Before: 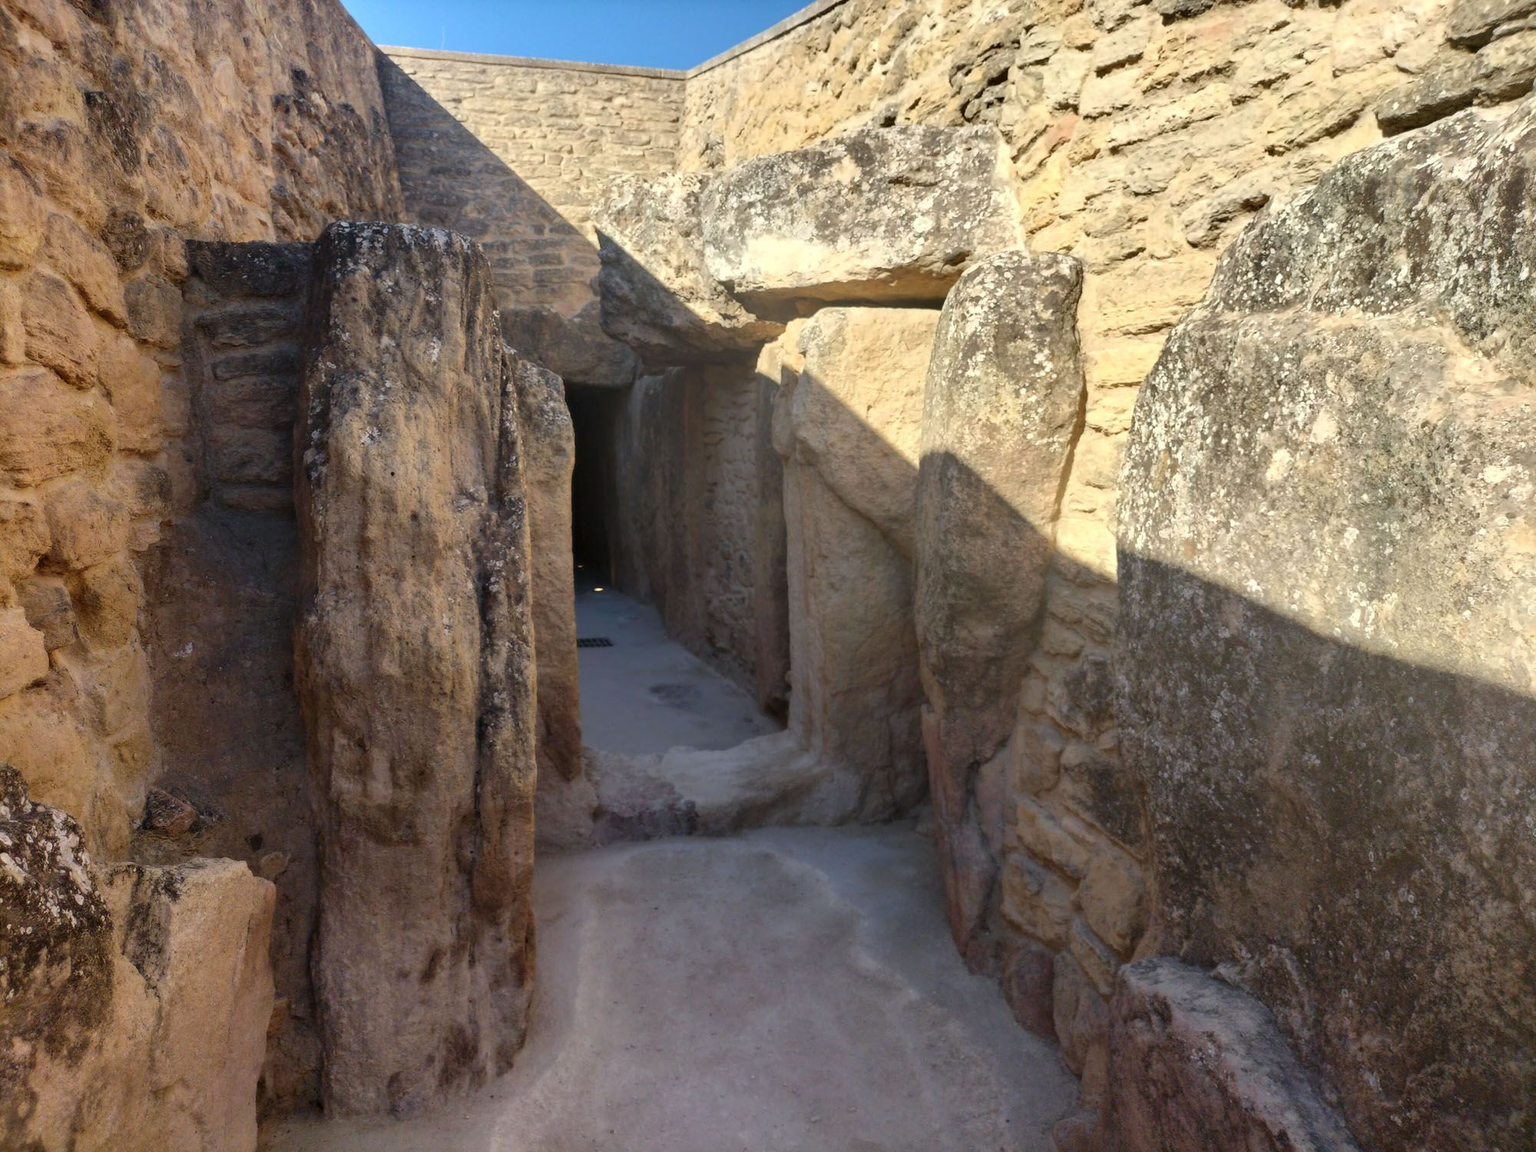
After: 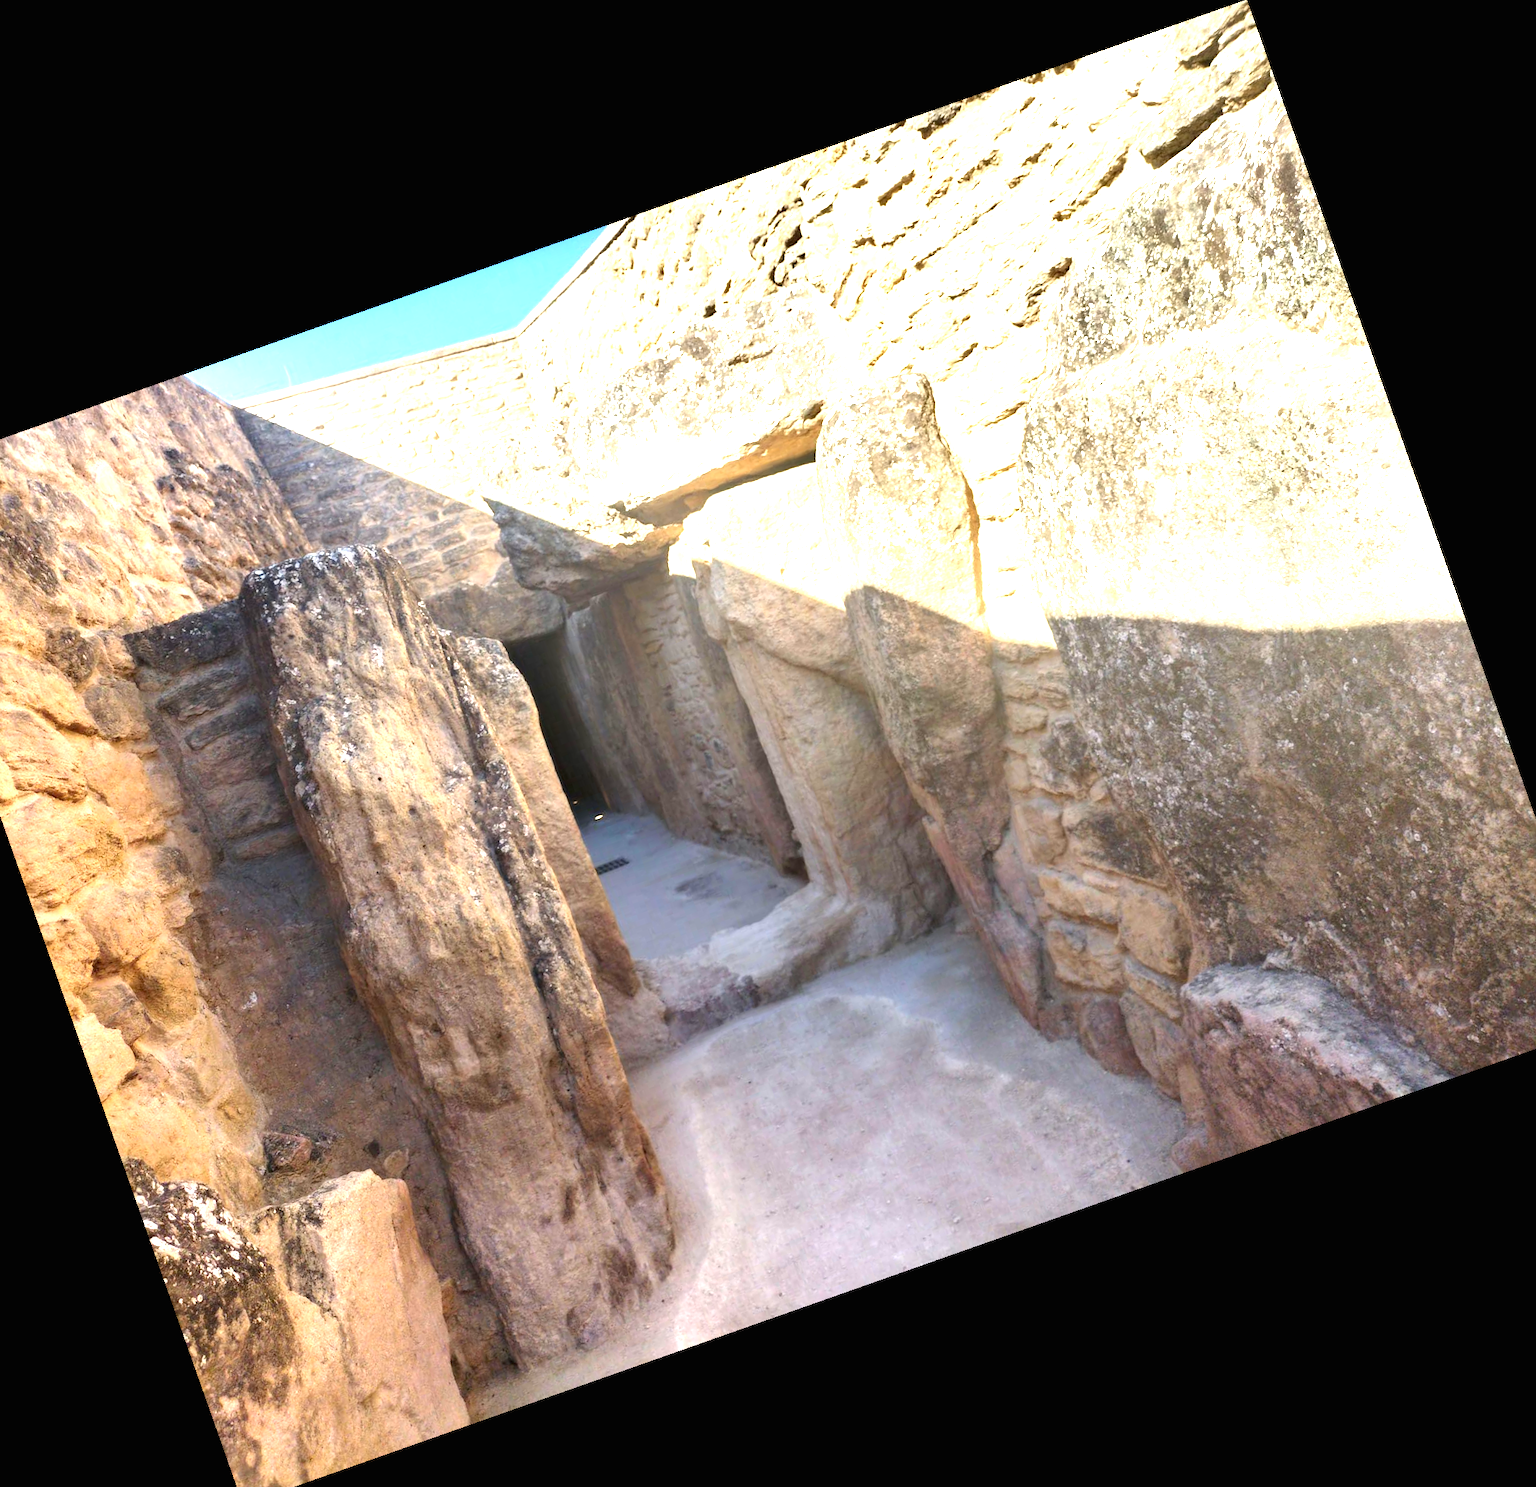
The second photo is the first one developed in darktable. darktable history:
crop and rotate: angle 19.43°, left 6.812%, right 4.125%, bottom 1.087%
exposure: black level correction 0, exposure 1.741 EV, compensate exposure bias true, compensate highlight preservation false
